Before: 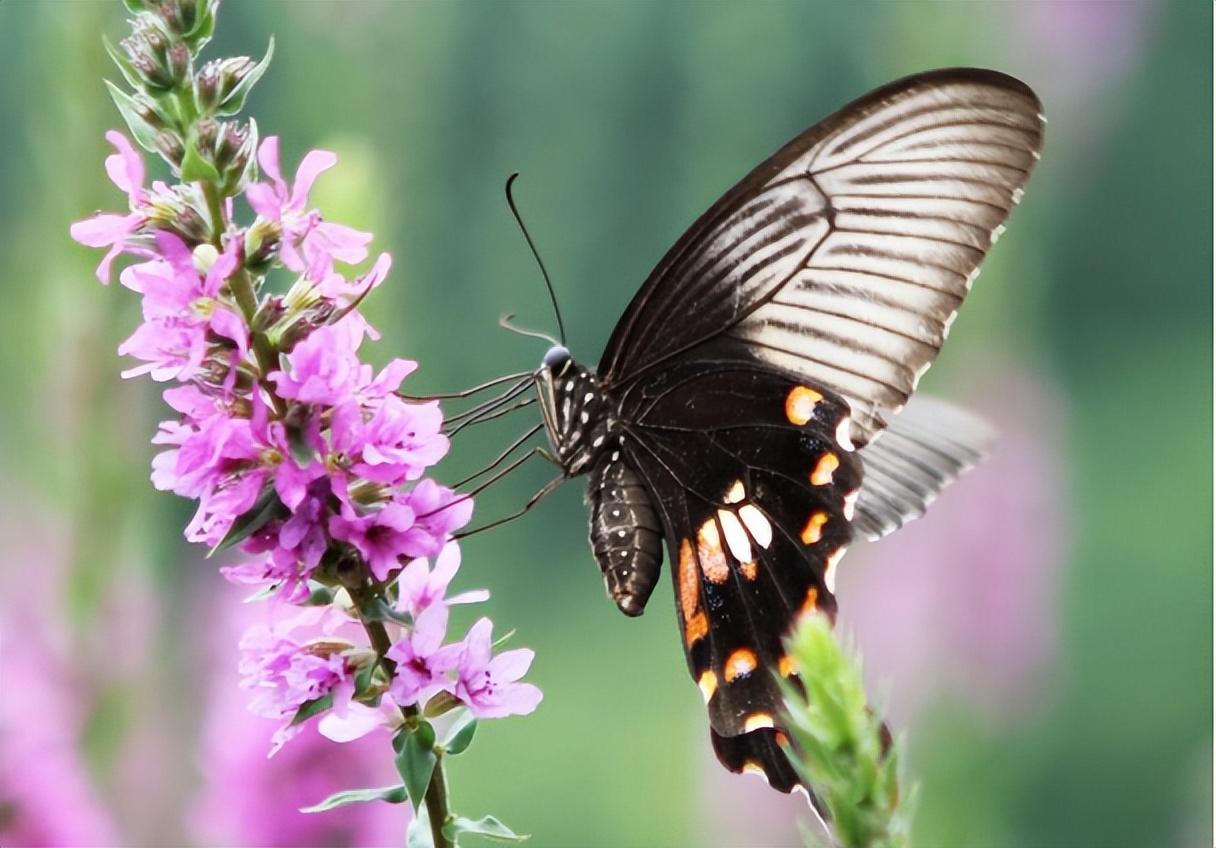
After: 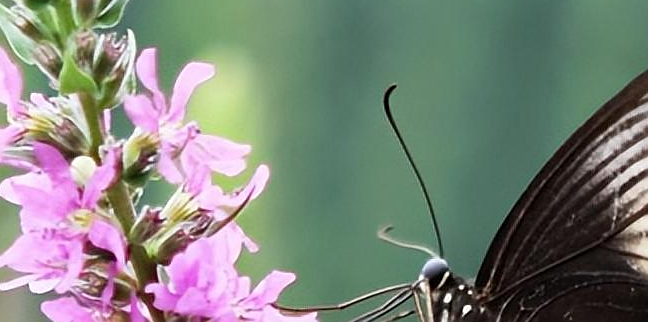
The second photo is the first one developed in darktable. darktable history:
crop: left 10.109%, top 10.484%, right 36.586%, bottom 51.448%
sharpen: on, module defaults
